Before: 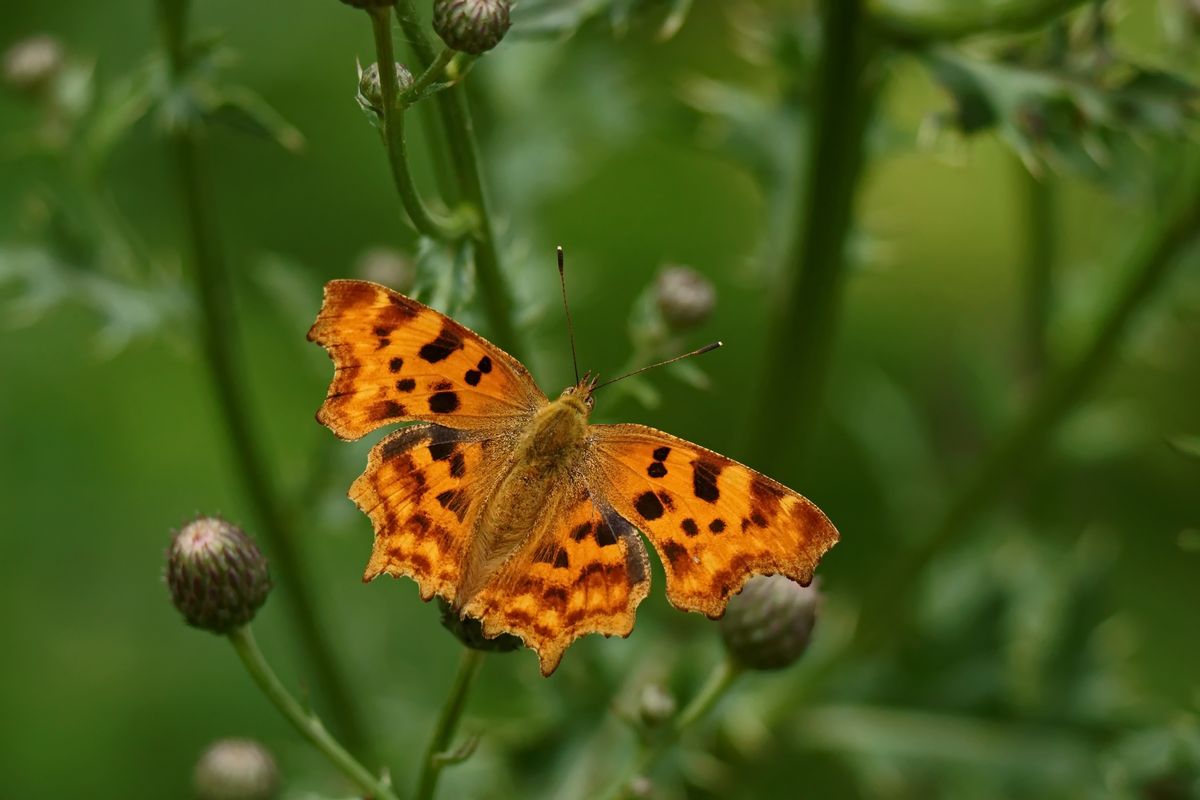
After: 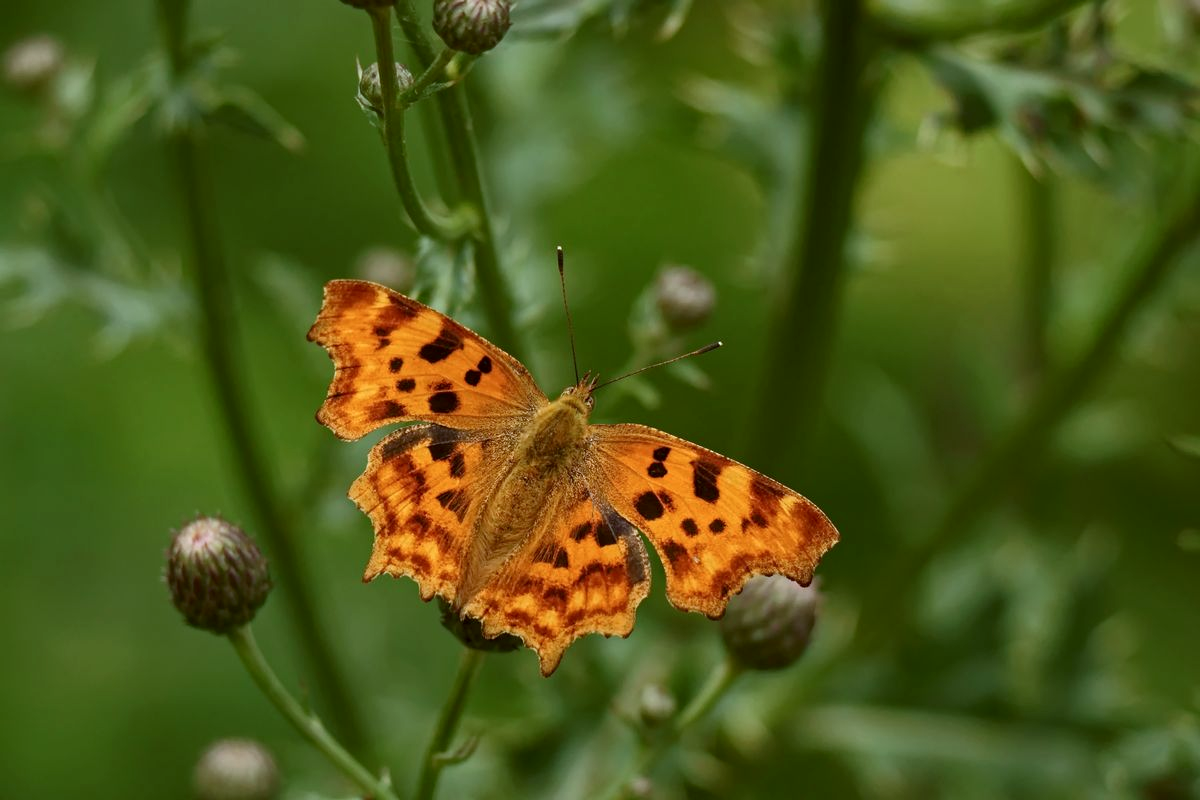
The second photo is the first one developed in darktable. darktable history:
local contrast: highlights 104%, shadows 98%, detail 119%, midtone range 0.2
color correction: highlights a* -3.27, highlights b* -6.93, shadows a* 3.09, shadows b* 5.37
